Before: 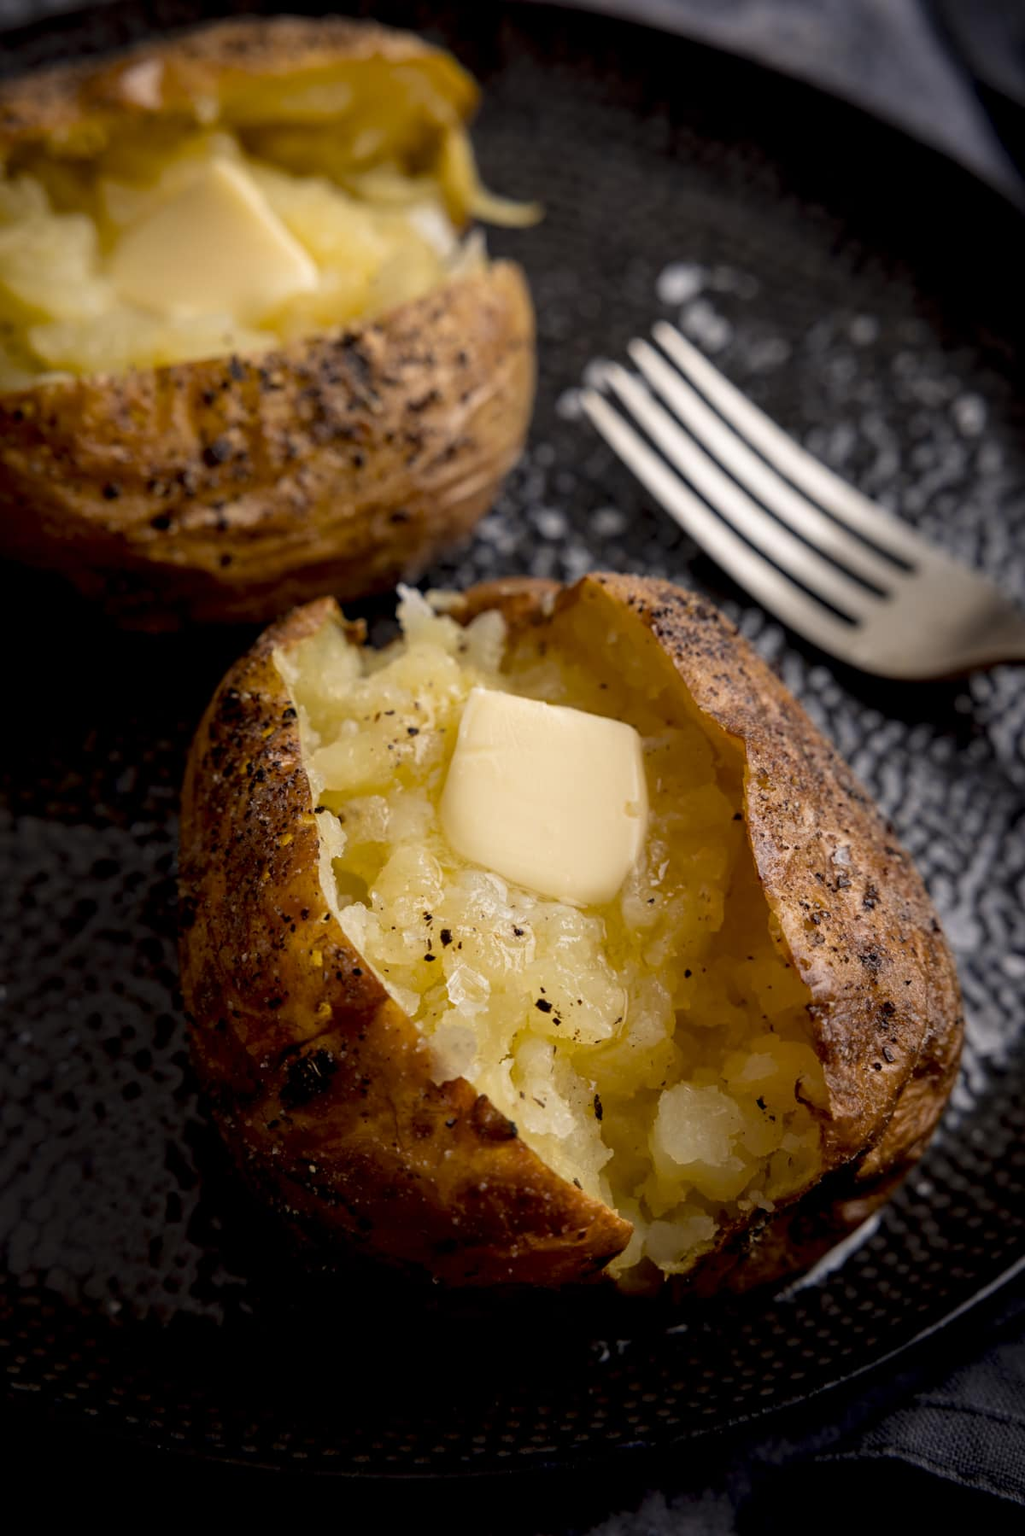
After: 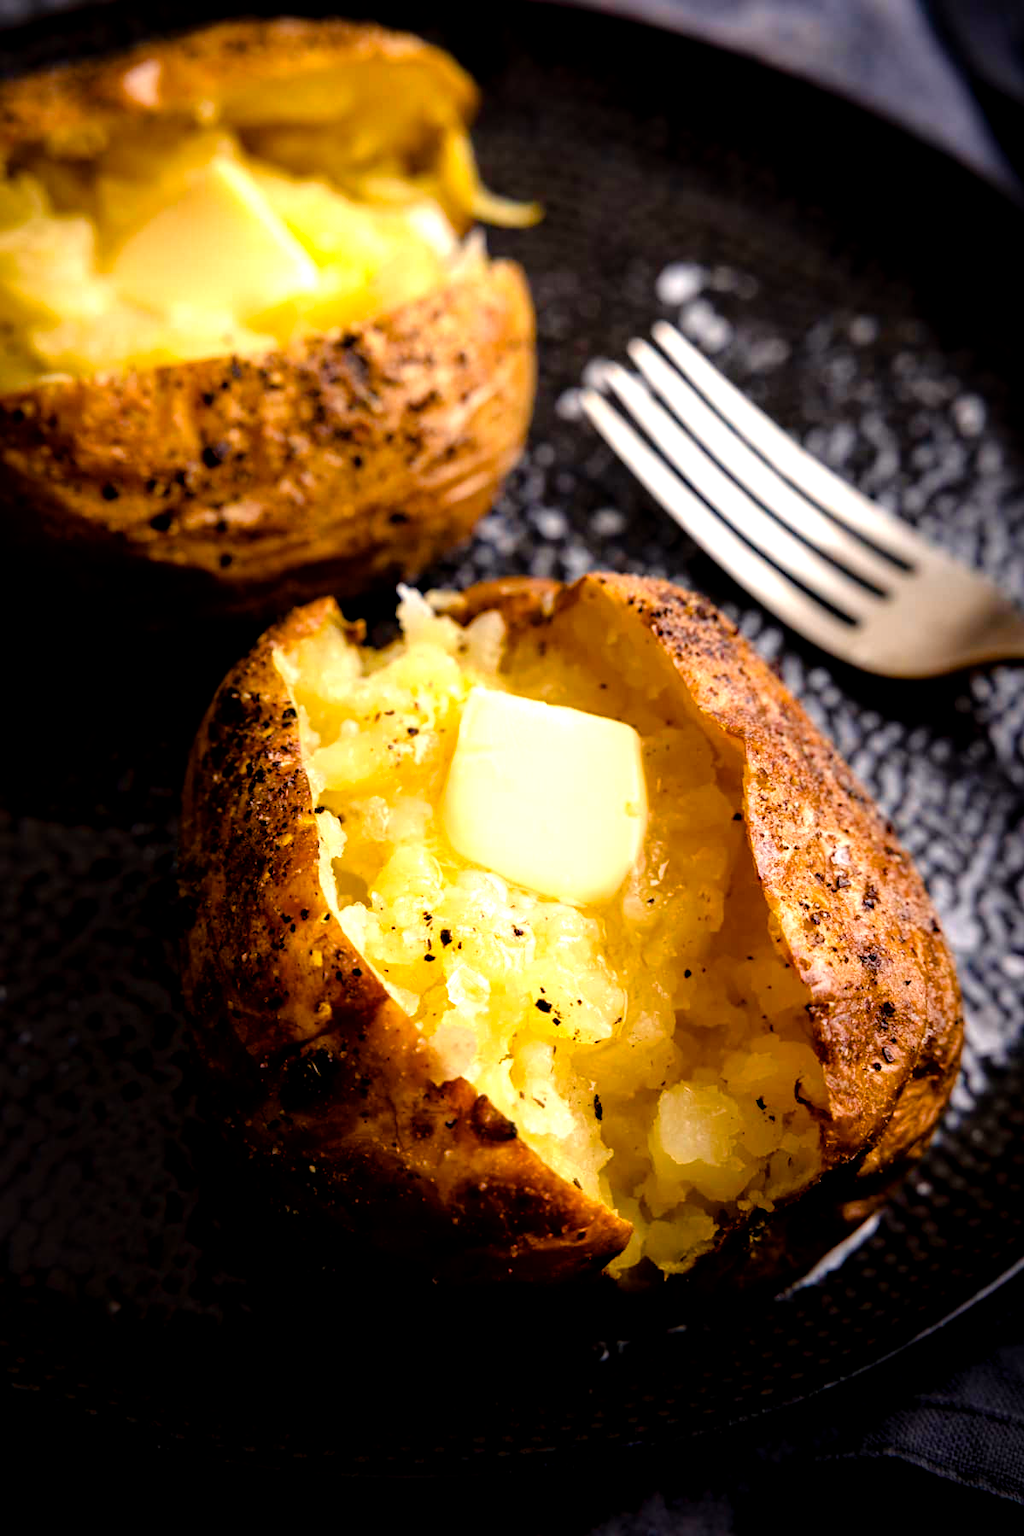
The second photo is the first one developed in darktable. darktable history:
color balance rgb: perceptual saturation grading › global saturation 35.085%, perceptual saturation grading › highlights -24.981%, perceptual saturation grading › shadows 49.238%, global vibrance 20%
tone equalizer: -8 EV -1.12 EV, -7 EV -1.03 EV, -6 EV -0.848 EV, -5 EV -0.571 EV, -3 EV 0.555 EV, -2 EV 0.843 EV, -1 EV 1.01 EV, +0 EV 1.07 EV
